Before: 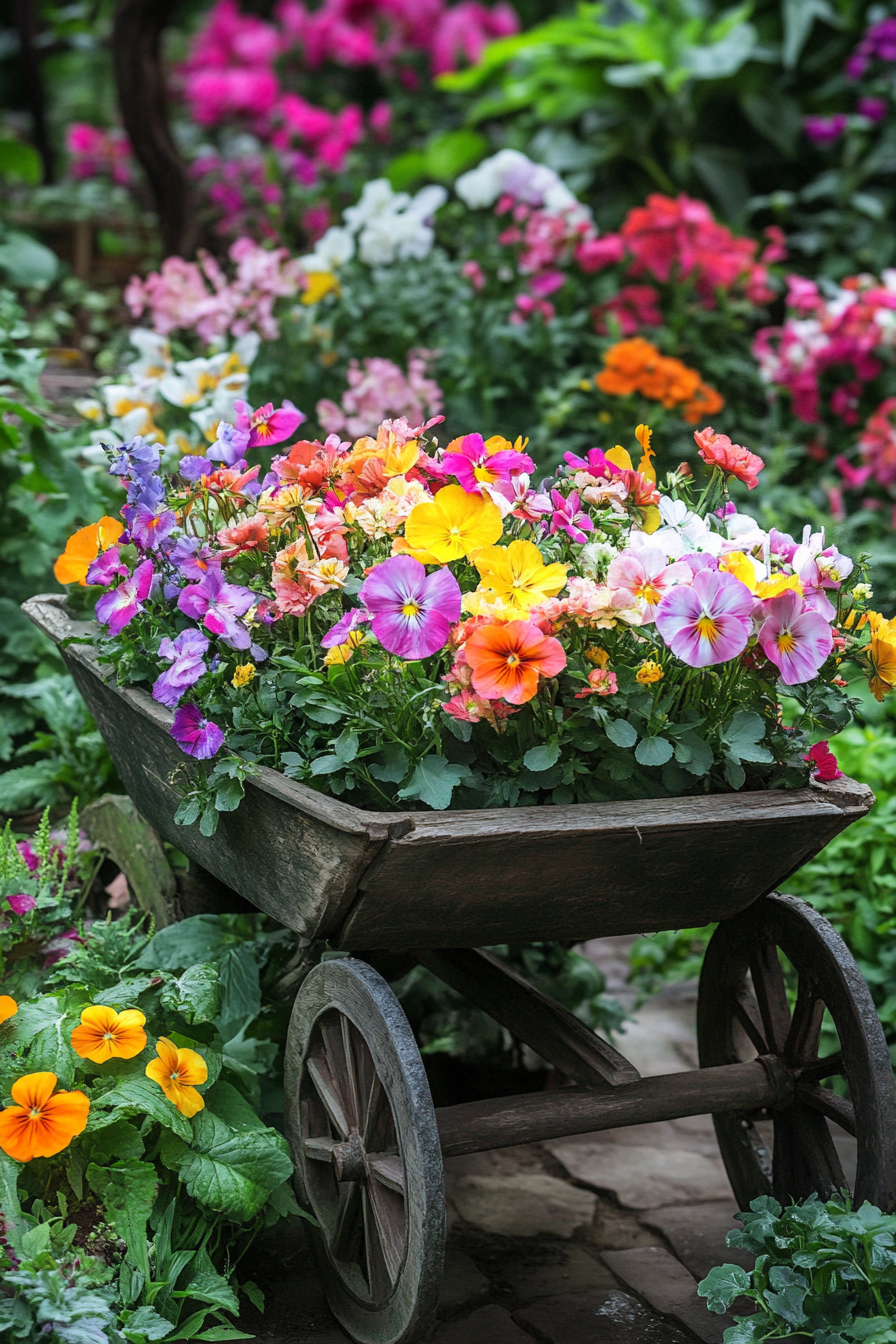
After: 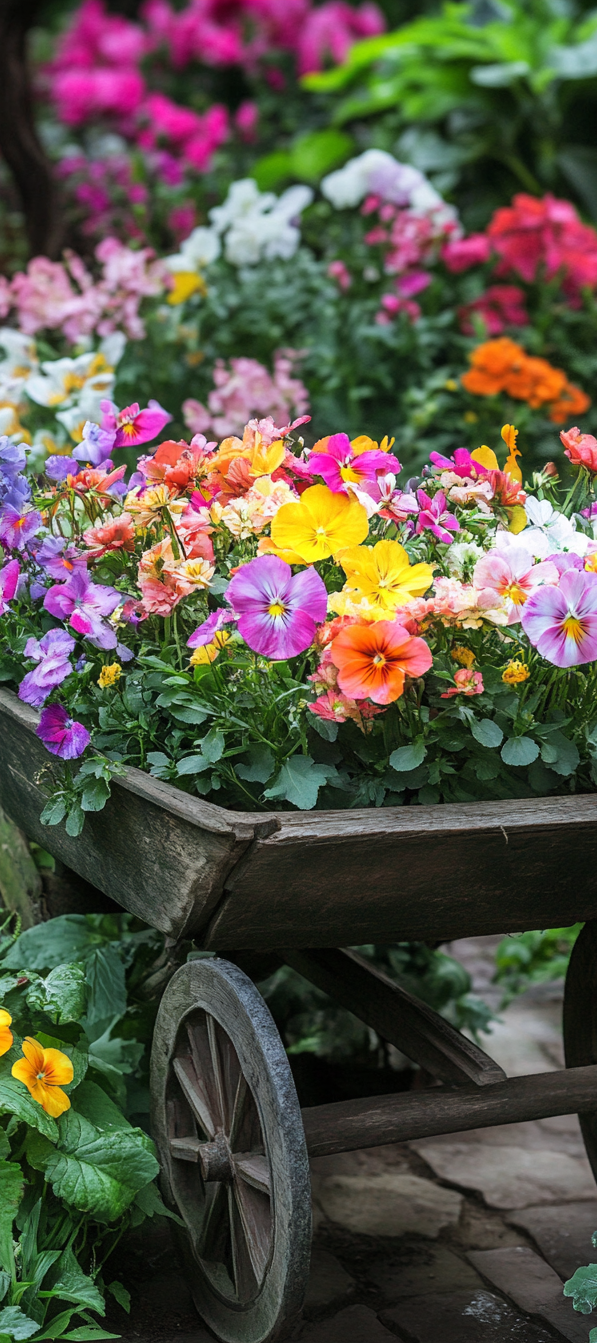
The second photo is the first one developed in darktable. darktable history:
crop and rotate: left 15.023%, right 18.241%
